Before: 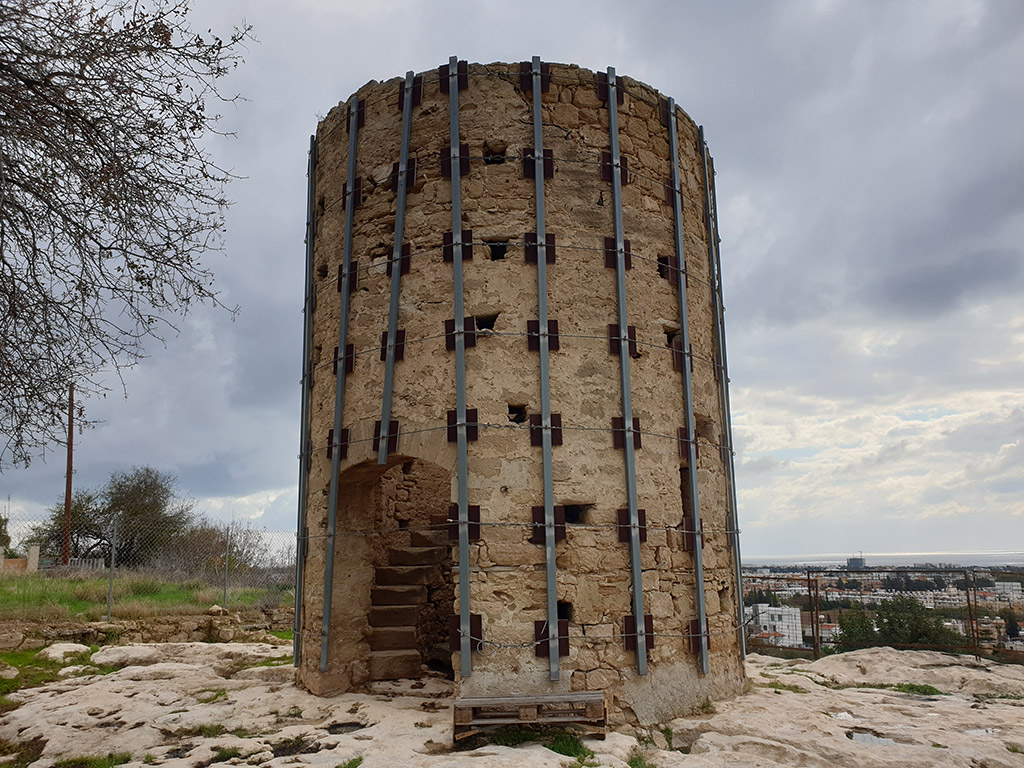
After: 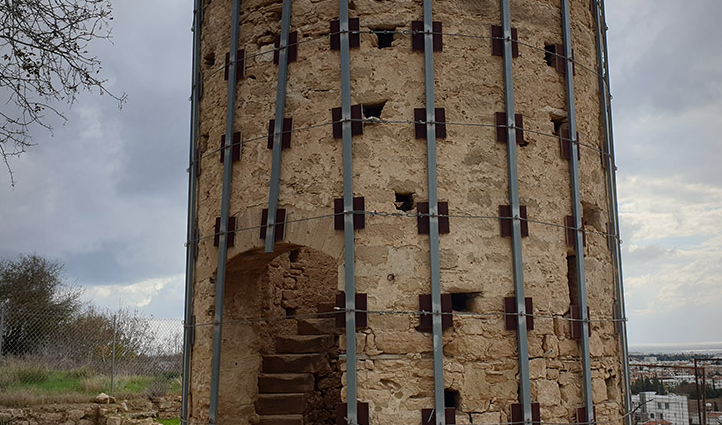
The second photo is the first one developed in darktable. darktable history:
crop: left 11.123%, top 27.61%, right 18.3%, bottom 17.034%
vignetting: fall-off radius 60.92%
